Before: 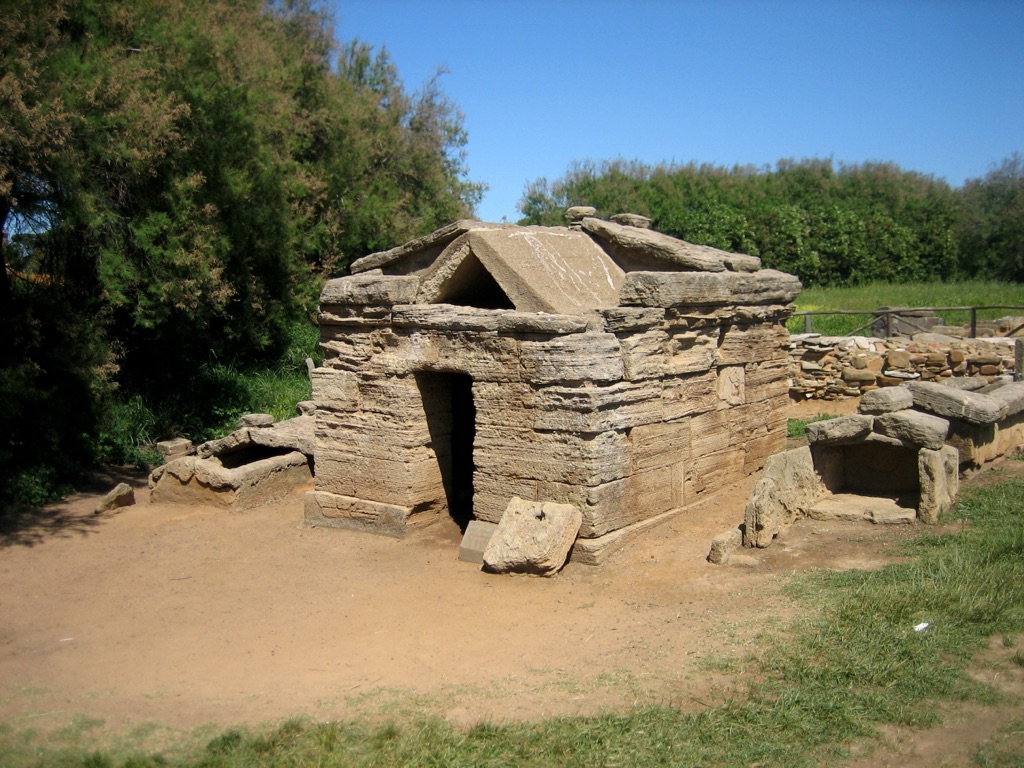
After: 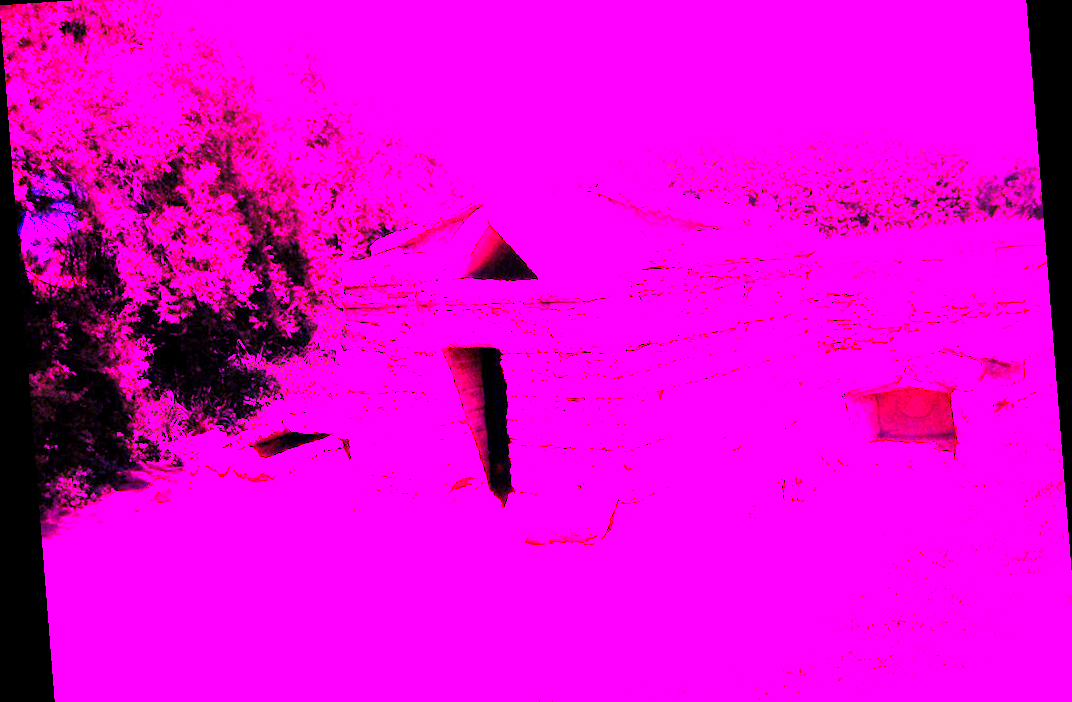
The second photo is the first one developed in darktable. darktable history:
rotate and perspective: rotation -4.2°, shear 0.006, automatic cropping off
white balance: red 8, blue 8
exposure: exposure 0.161 EV, compensate highlight preservation false
color correction: highlights a* 12.23, highlights b* 5.41
crop: top 7.625%, bottom 8.027%
